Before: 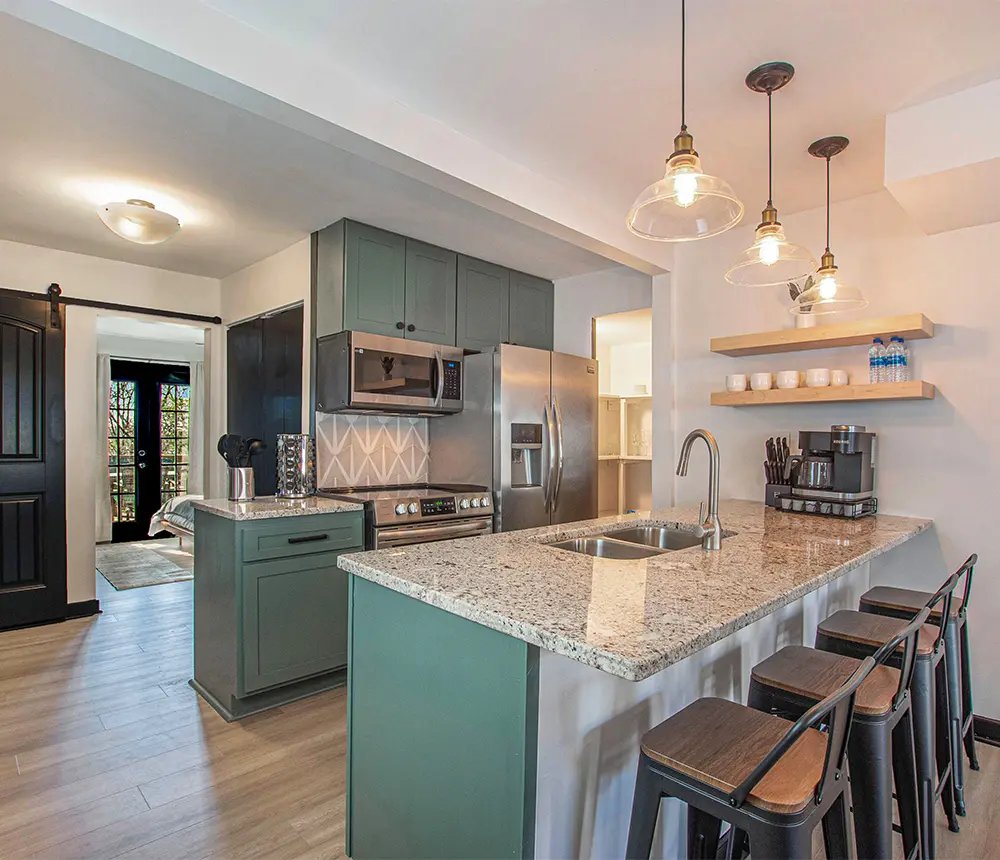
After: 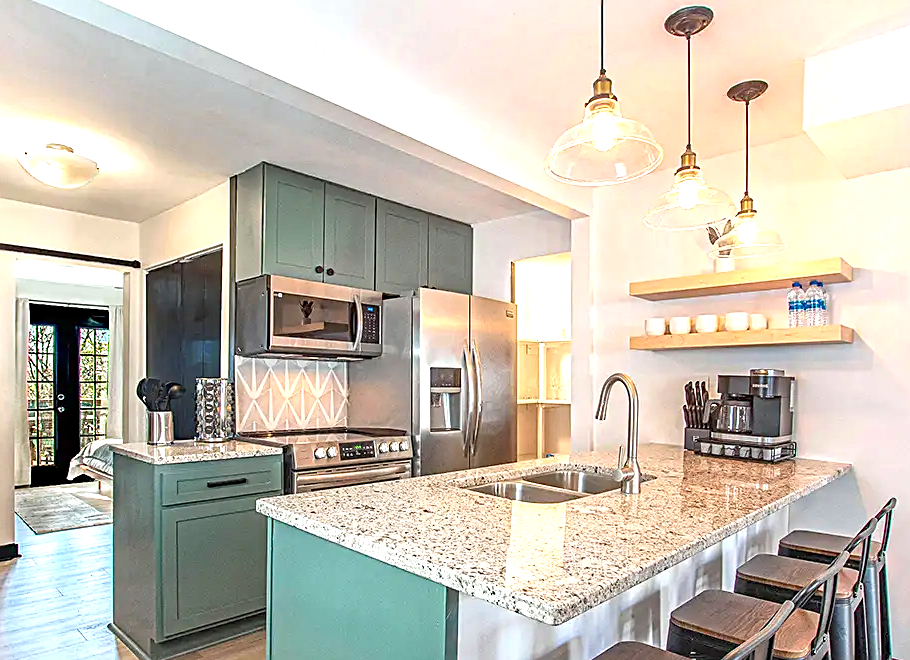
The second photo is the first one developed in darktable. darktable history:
crop: left 8.155%, top 6.611%, bottom 15.385%
exposure: black level correction 0, exposure 1 EV, compensate exposure bias true, compensate highlight preservation false
haze removal: compatibility mode true, adaptive false
sharpen: on, module defaults
